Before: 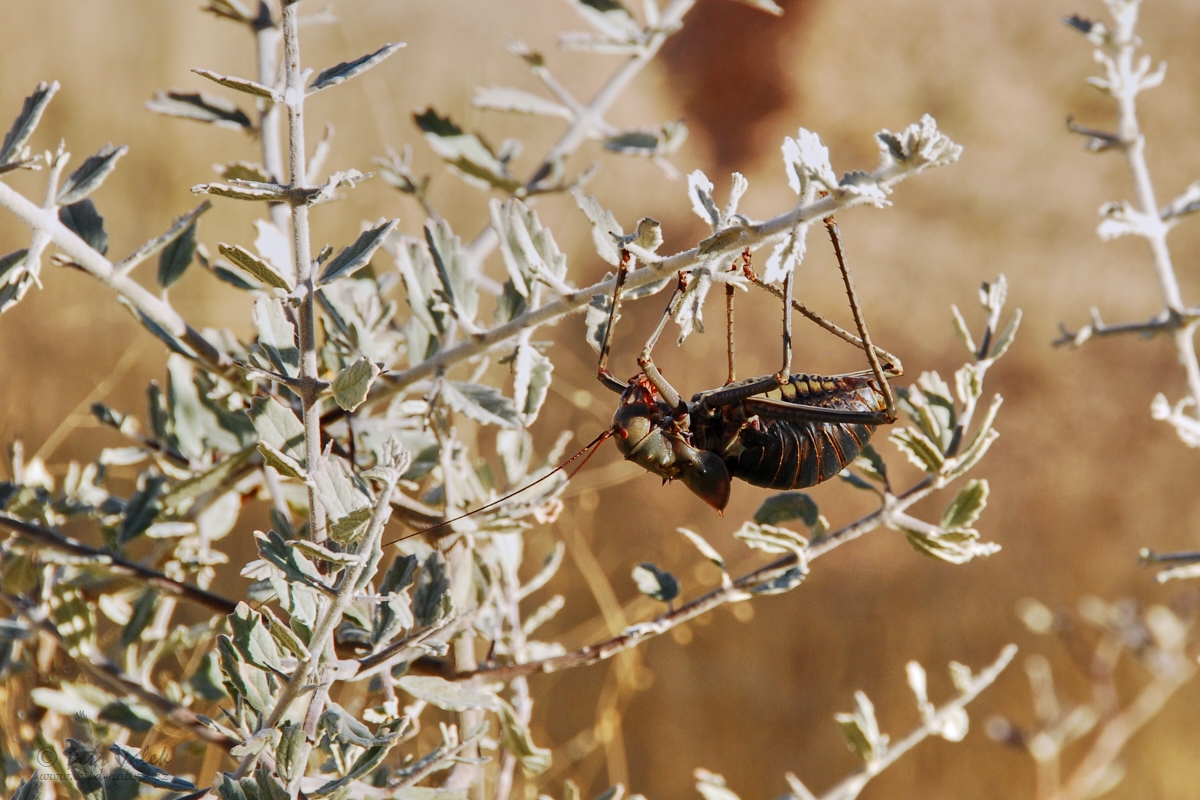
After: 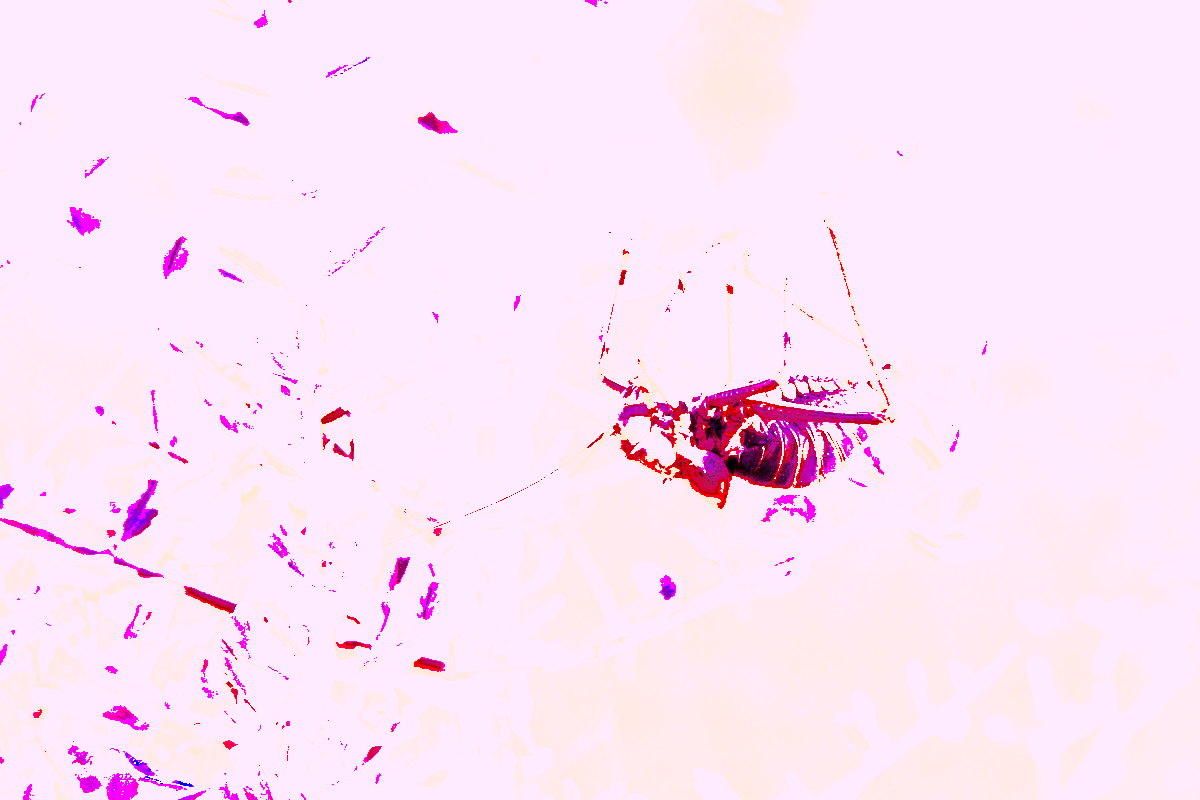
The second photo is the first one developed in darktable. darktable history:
white balance: red 8, blue 8
shadows and highlights: shadows -19.91, highlights -73.15
